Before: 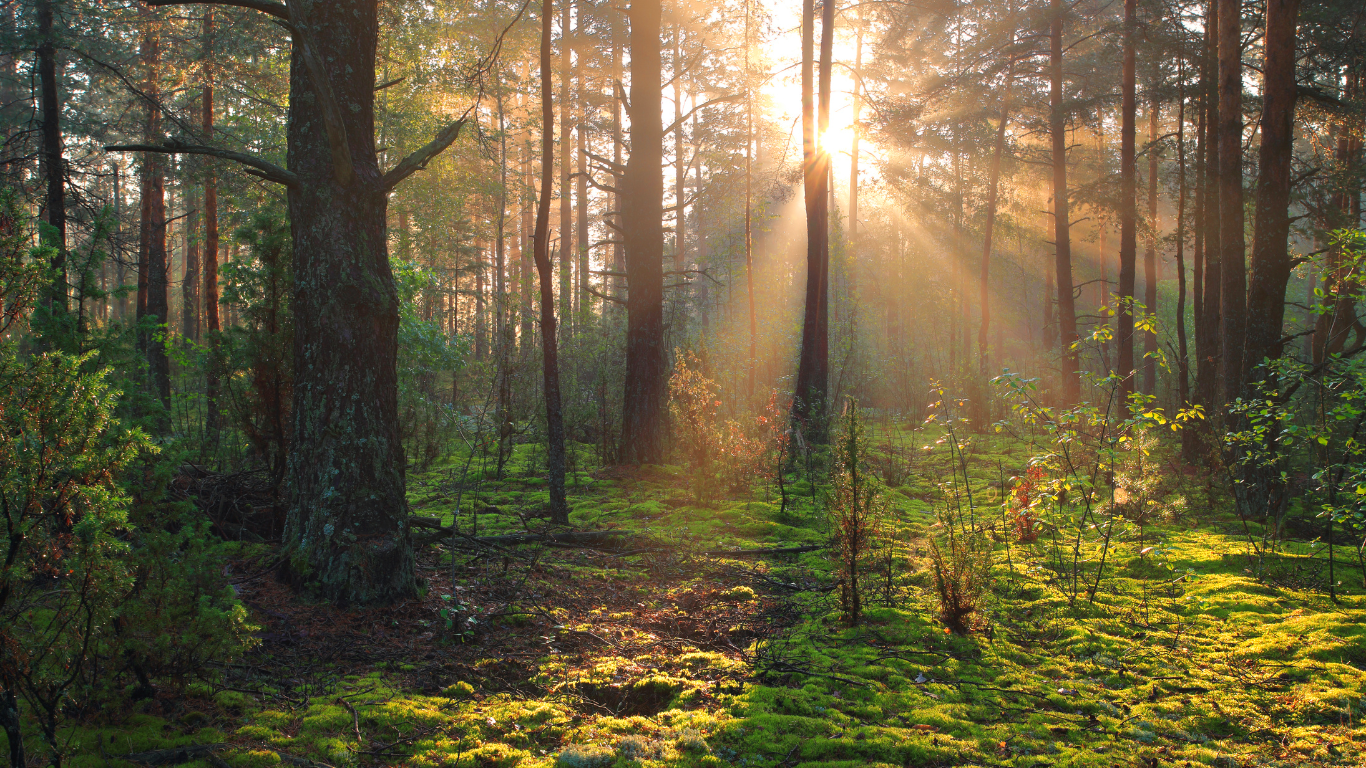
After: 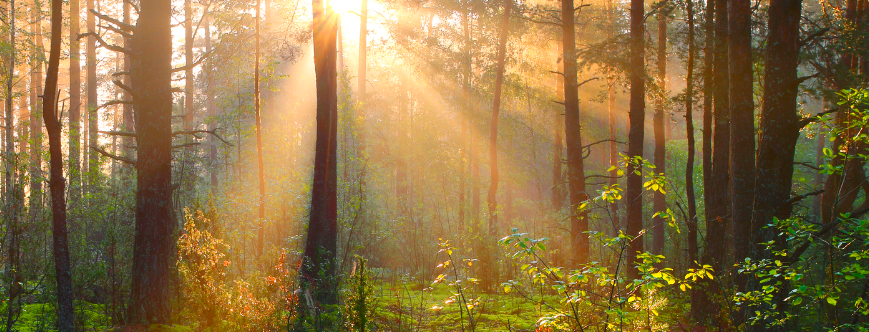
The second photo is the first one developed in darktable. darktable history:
contrast brightness saturation: contrast 0.24, brightness 0.09
color balance rgb: perceptual saturation grading › global saturation 35%, perceptual saturation grading › highlights -25%, perceptual saturation grading › shadows 50%
crop: left 36.005%, top 18.293%, right 0.31%, bottom 38.444%
